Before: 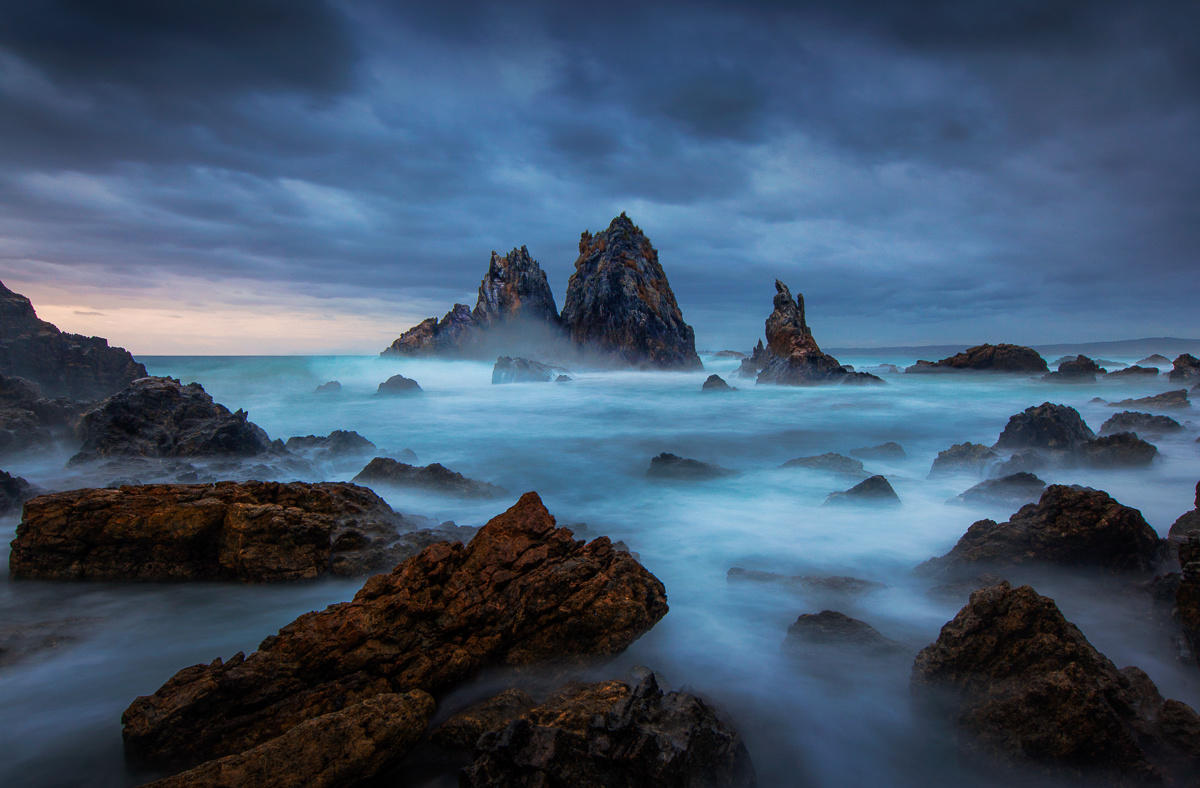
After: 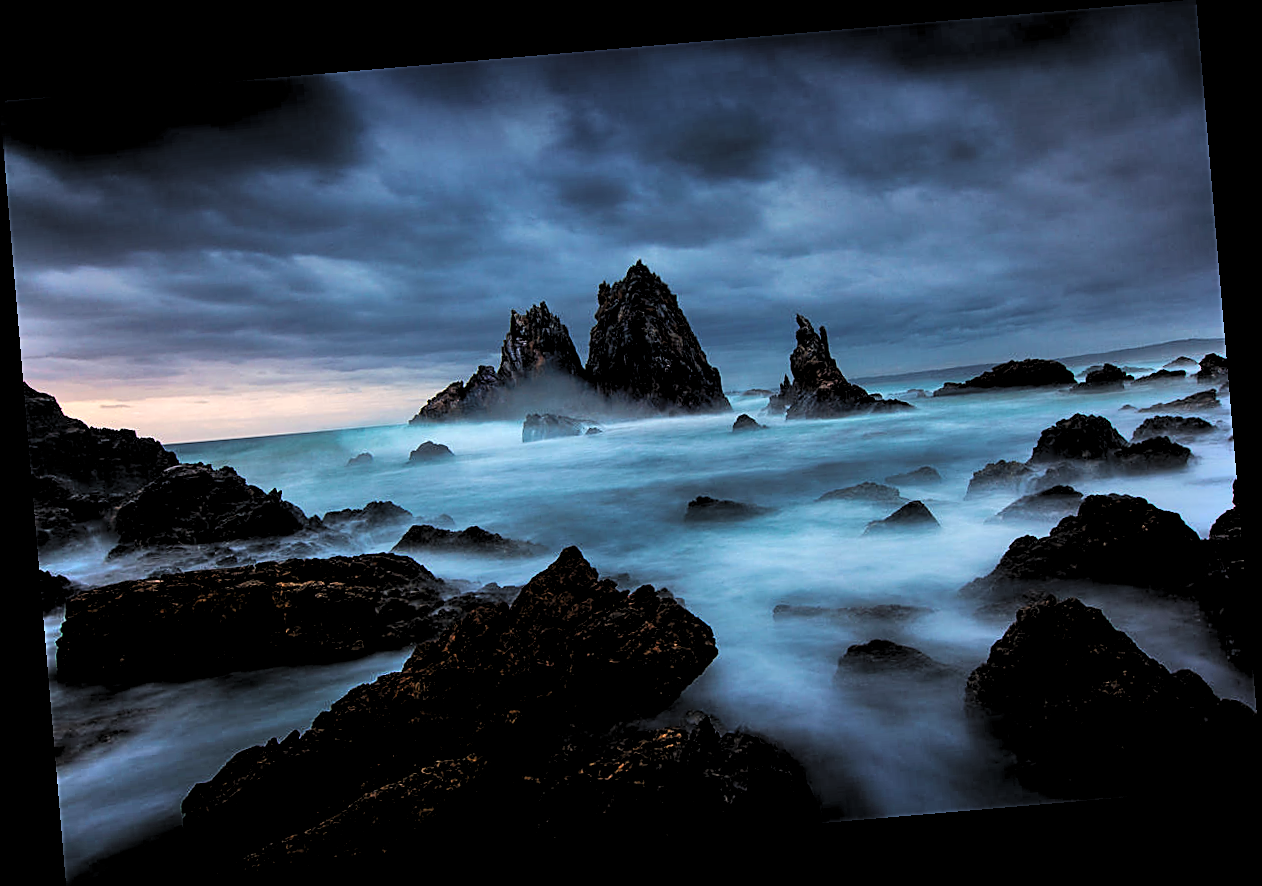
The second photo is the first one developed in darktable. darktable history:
rotate and perspective: rotation -4.86°, automatic cropping off
shadows and highlights: low approximation 0.01, soften with gaussian
levels: levels [0.182, 0.542, 0.902]
sharpen: on, module defaults
